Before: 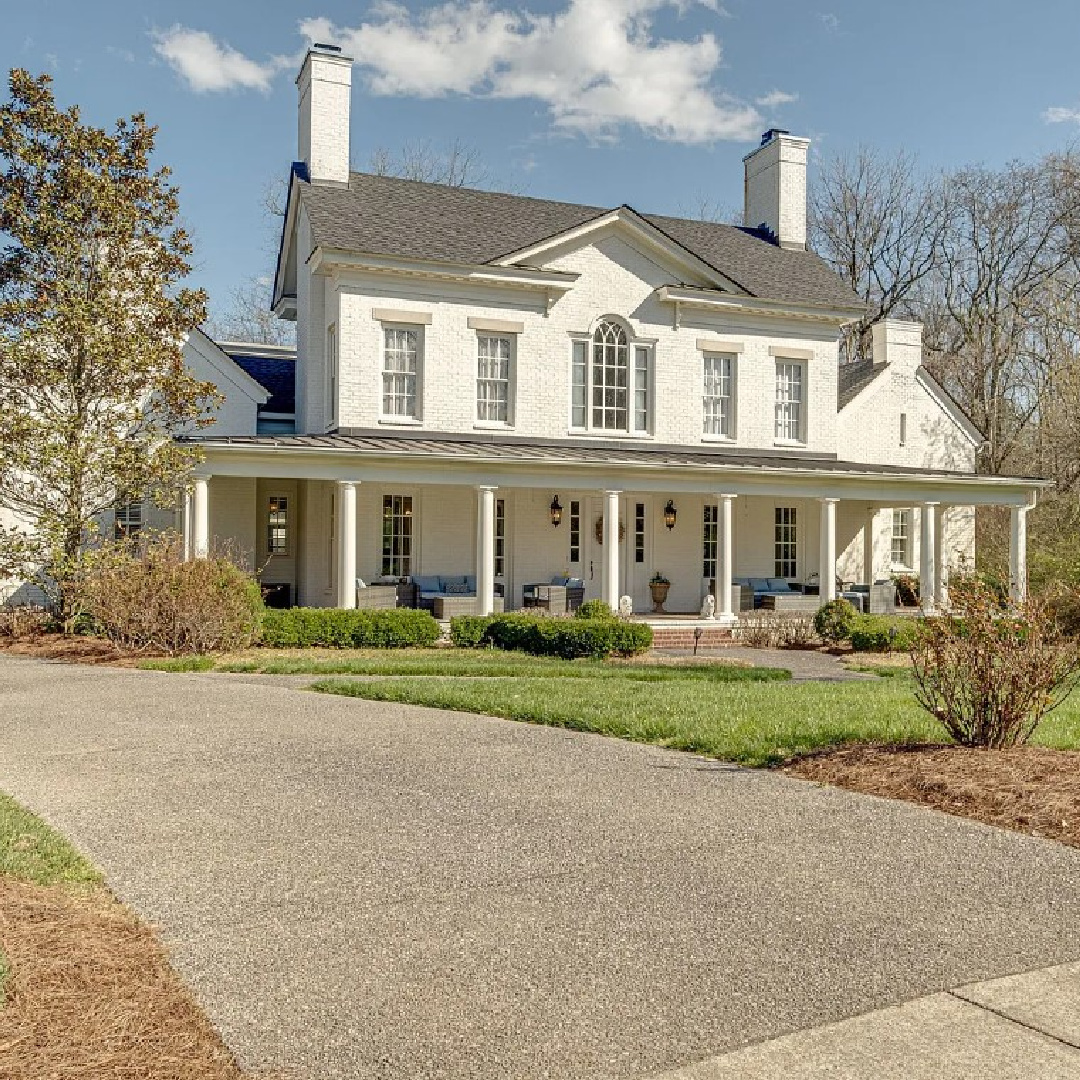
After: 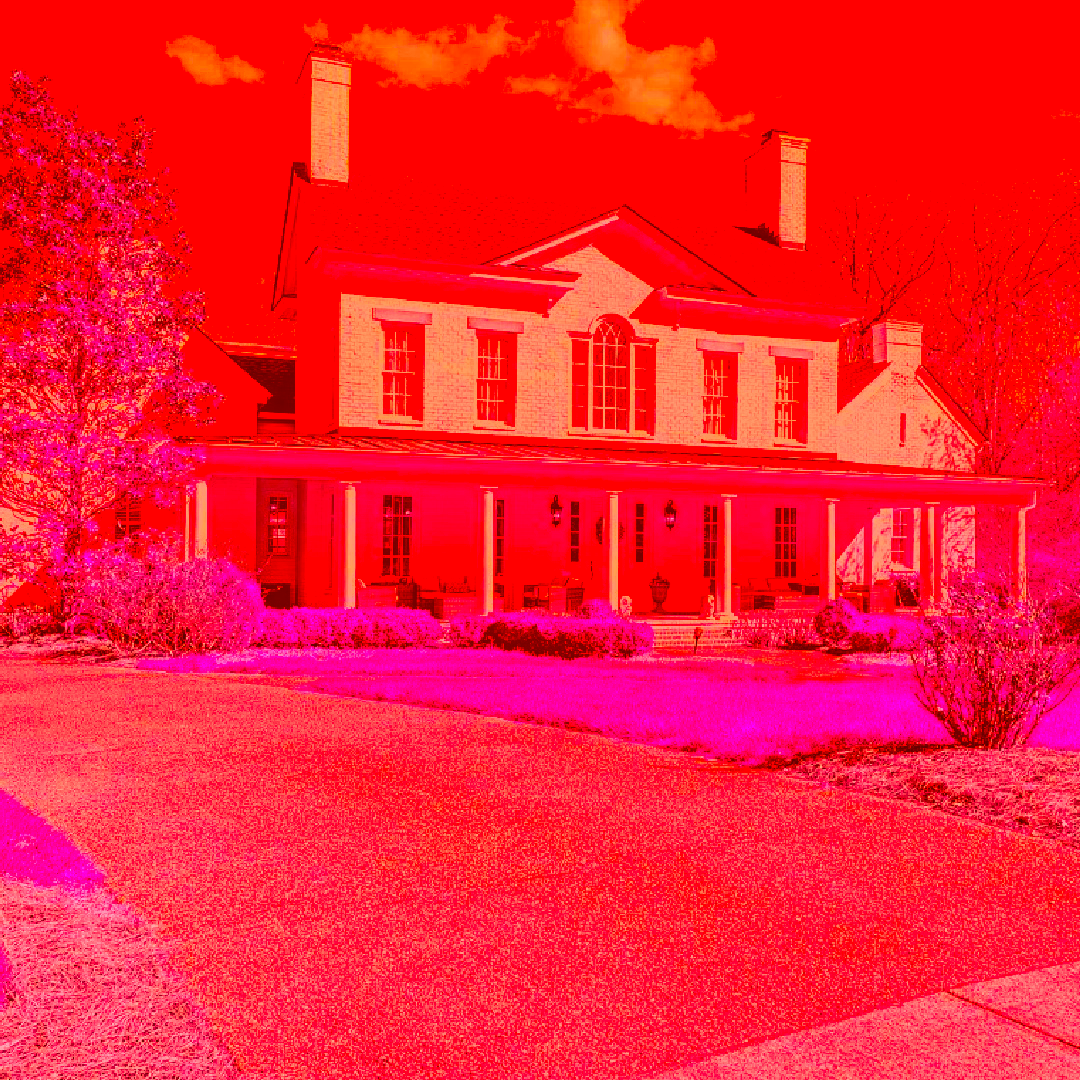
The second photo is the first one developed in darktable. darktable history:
tone equalizer: edges refinement/feathering 500, mask exposure compensation -1.57 EV, preserve details no
color correction: highlights a* -39.1, highlights b* -39.72, shadows a* -39.53, shadows b* -39.22, saturation -2.98
exposure: black level correction 0.001, exposure 0.499 EV, compensate exposure bias true, compensate highlight preservation false
contrast brightness saturation: contrast 0.105, saturation -0.166
